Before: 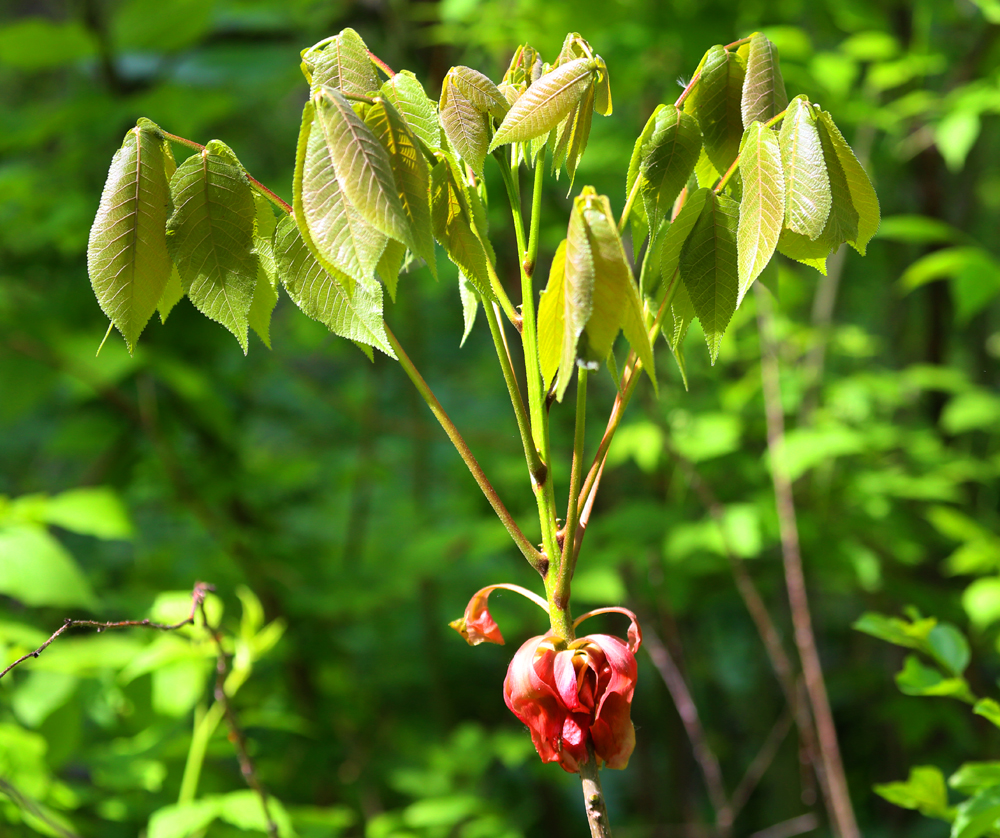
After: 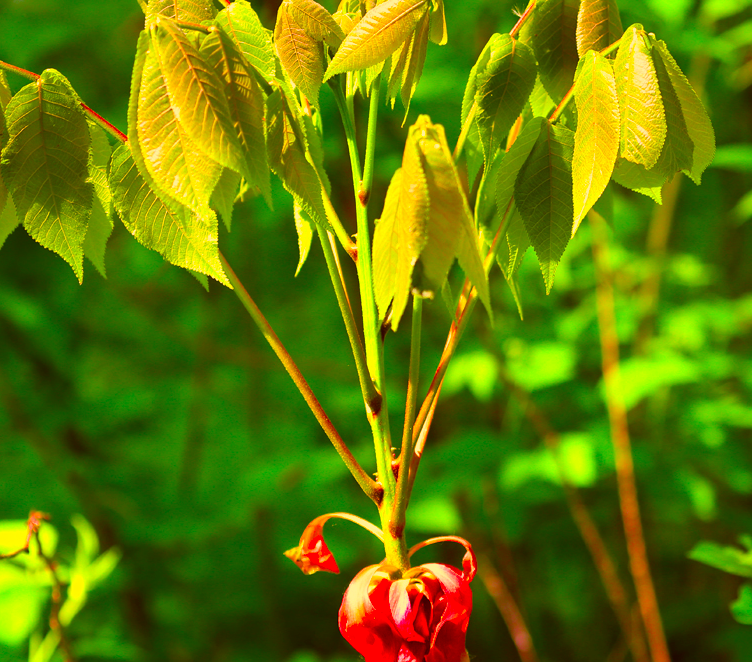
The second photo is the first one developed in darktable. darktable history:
color correction: highlights a* 10.43, highlights b* 30.73, shadows a* 2.67, shadows b* 17.26, saturation 1.73
crop: left 16.576%, top 8.505%, right 8.166%, bottom 12.453%
